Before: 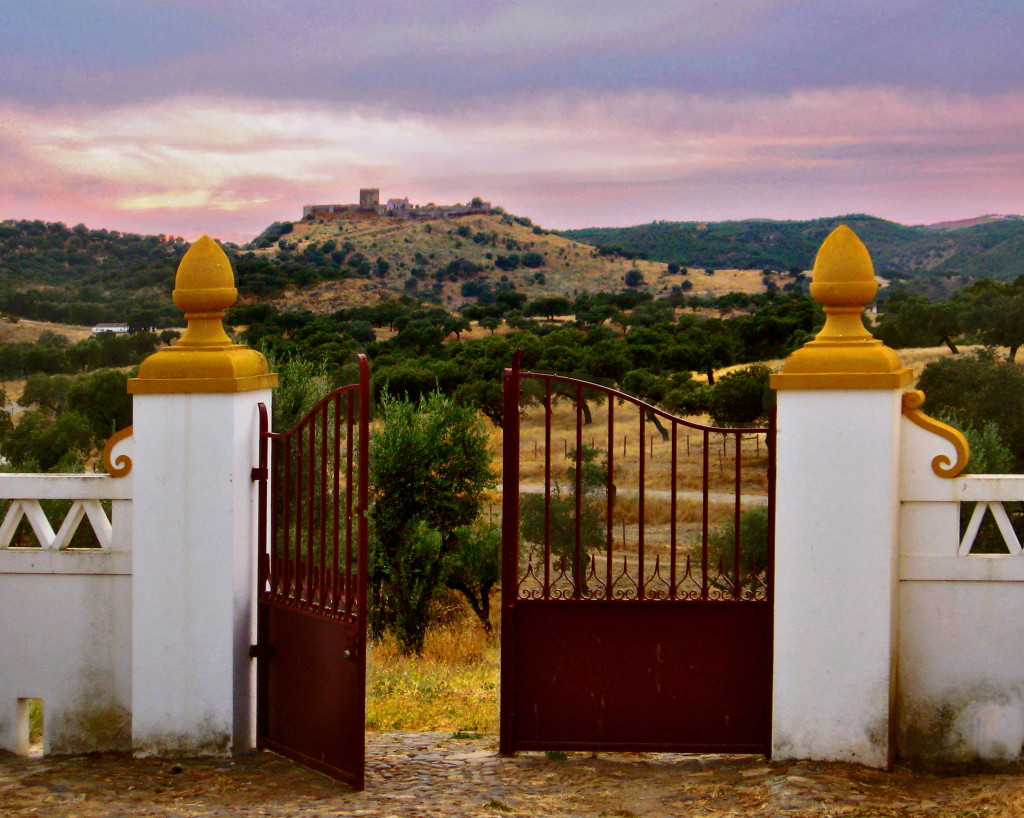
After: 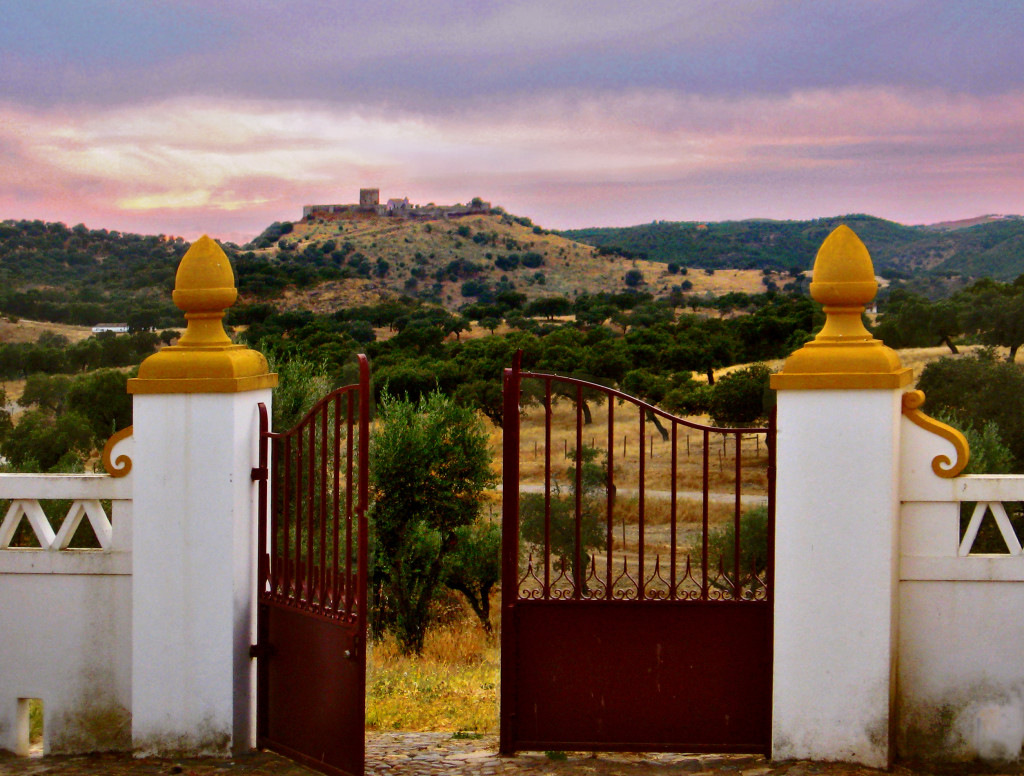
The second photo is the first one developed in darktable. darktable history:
crop and rotate: top 0.004%, bottom 5.049%
